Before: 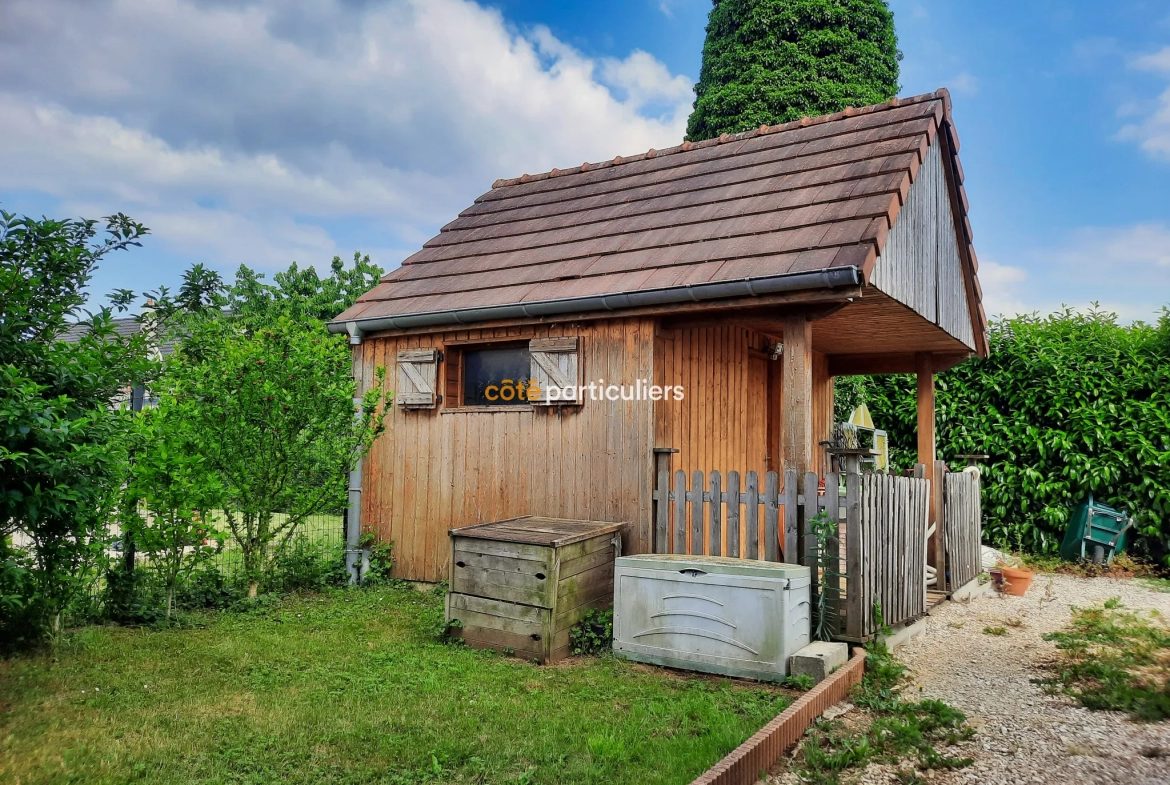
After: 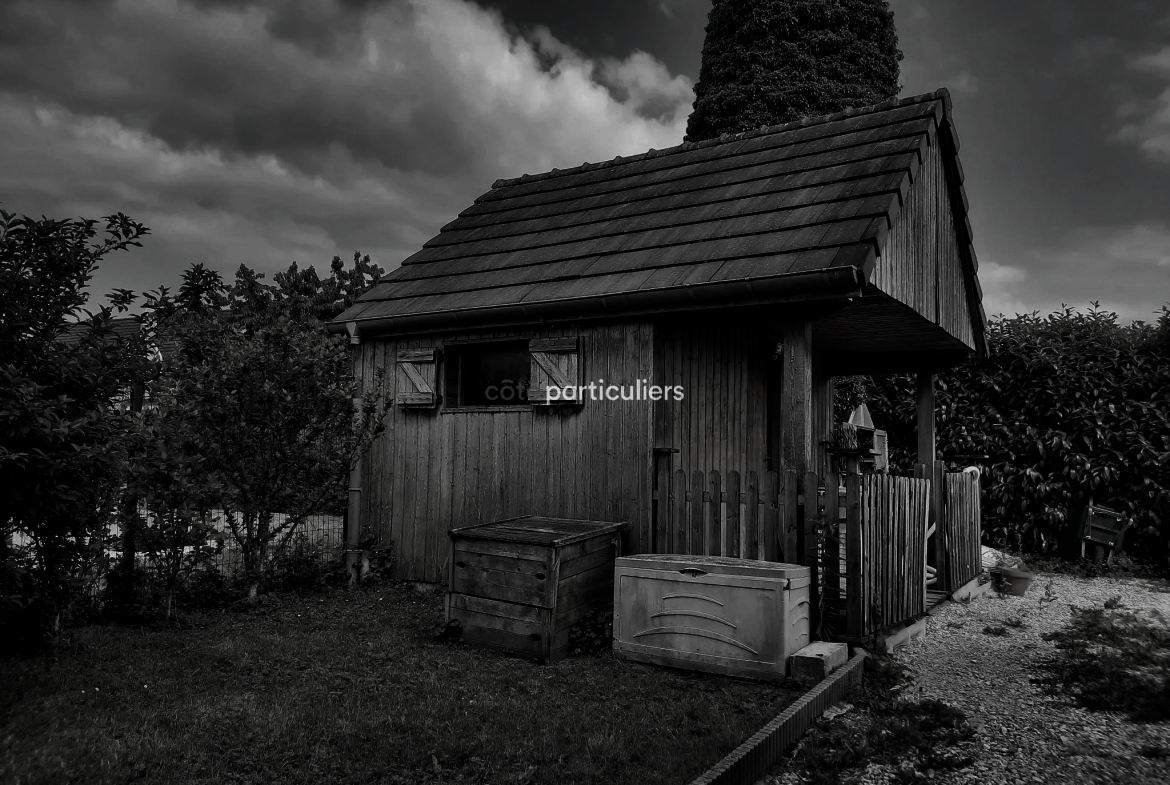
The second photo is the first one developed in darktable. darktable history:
contrast brightness saturation: contrast 0.019, brightness -0.985, saturation -0.988
color balance rgb: shadows lift › chroma 0.707%, shadows lift › hue 114.63°, global offset › chroma 0.142%, global offset › hue 253.22°, perceptual saturation grading › global saturation 29.903%
